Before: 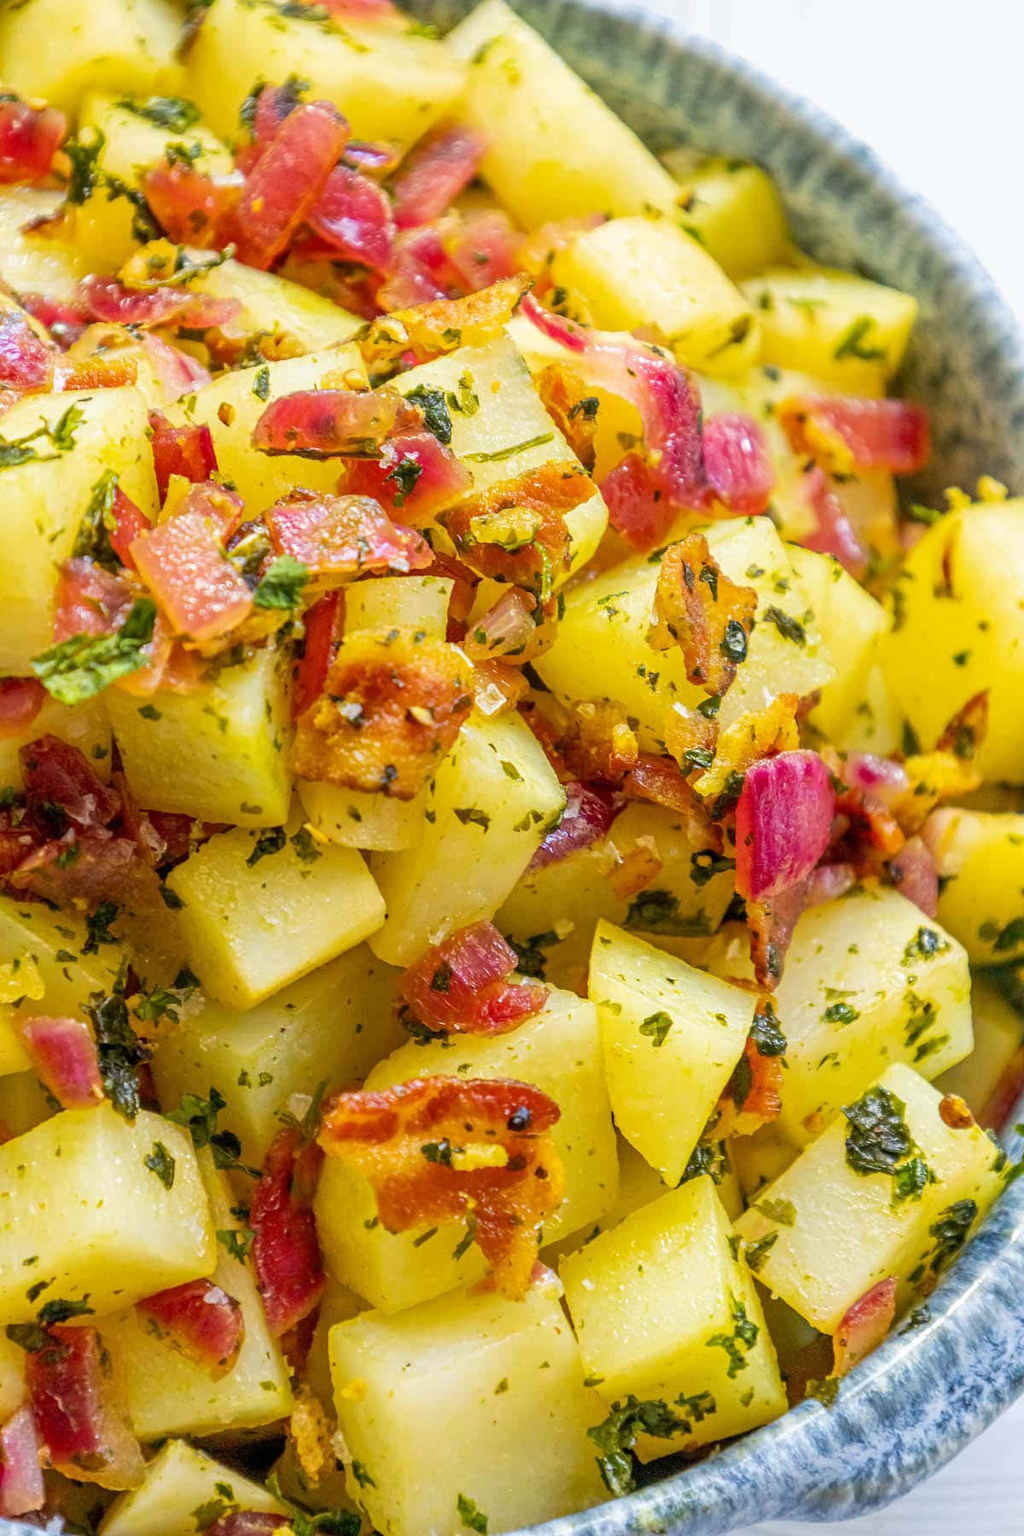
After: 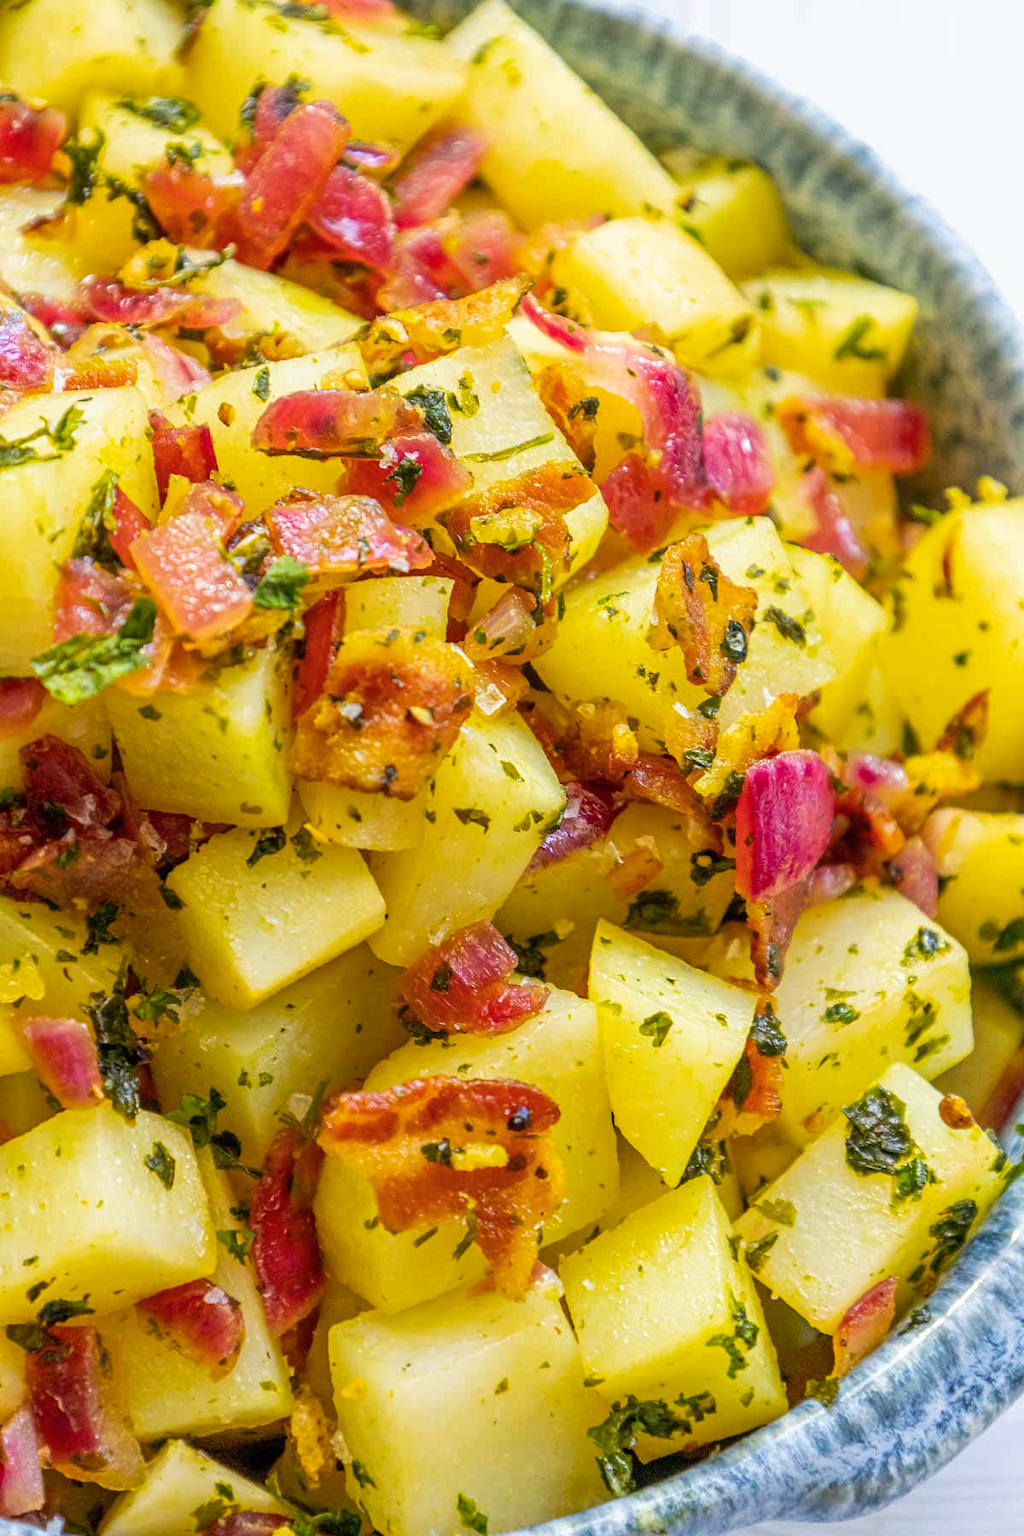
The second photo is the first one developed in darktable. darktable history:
color balance rgb: perceptual saturation grading › global saturation 0.081%, global vibrance 20%
